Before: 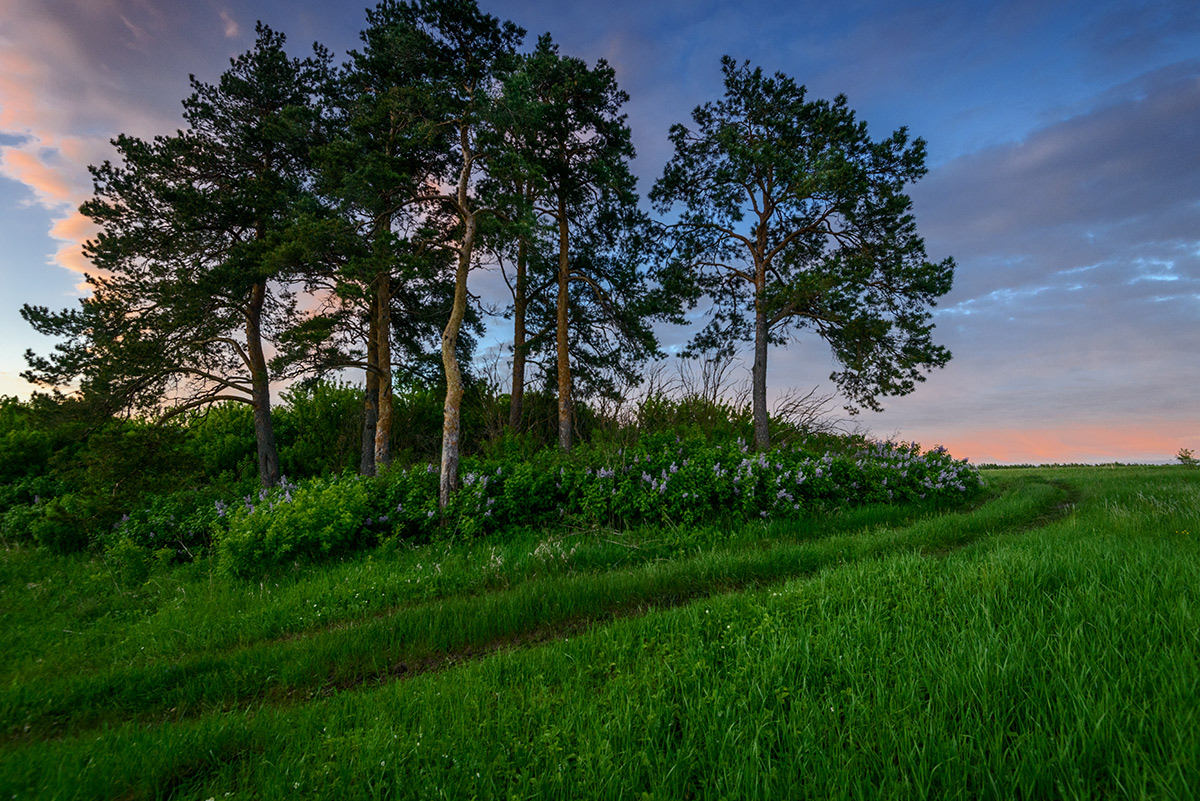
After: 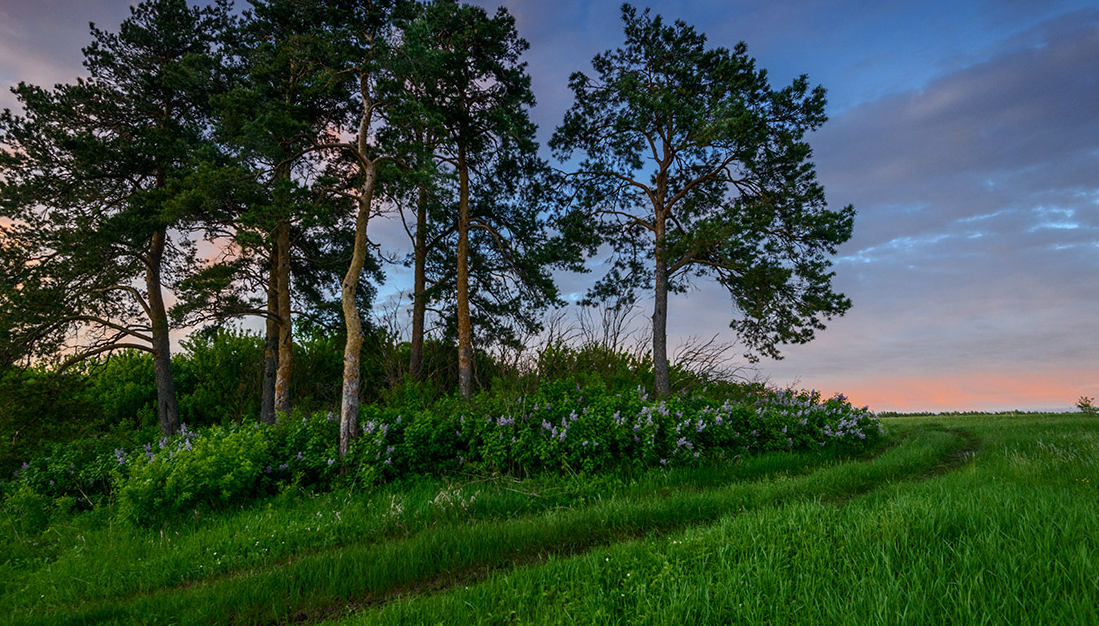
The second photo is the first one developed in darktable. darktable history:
crop: left 8.409%, top 6.591%, bottom 15.24%
